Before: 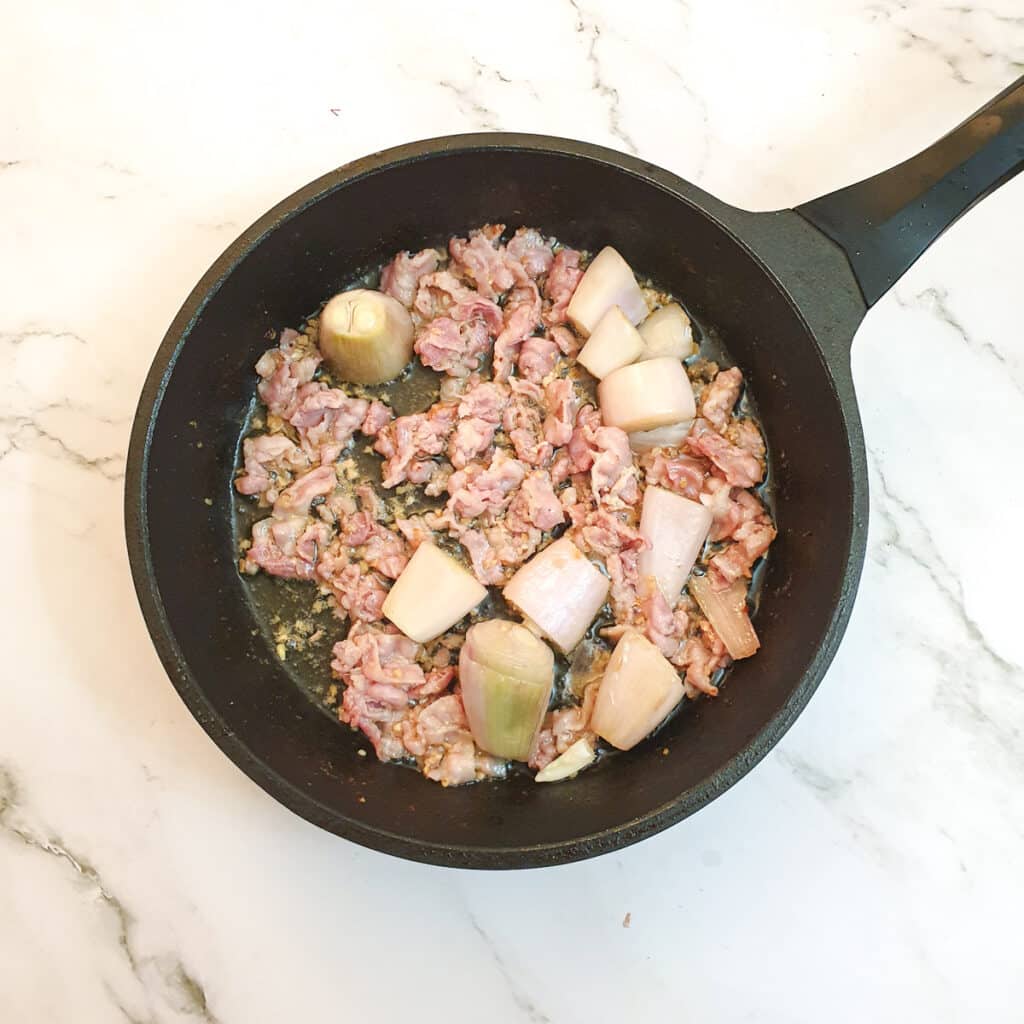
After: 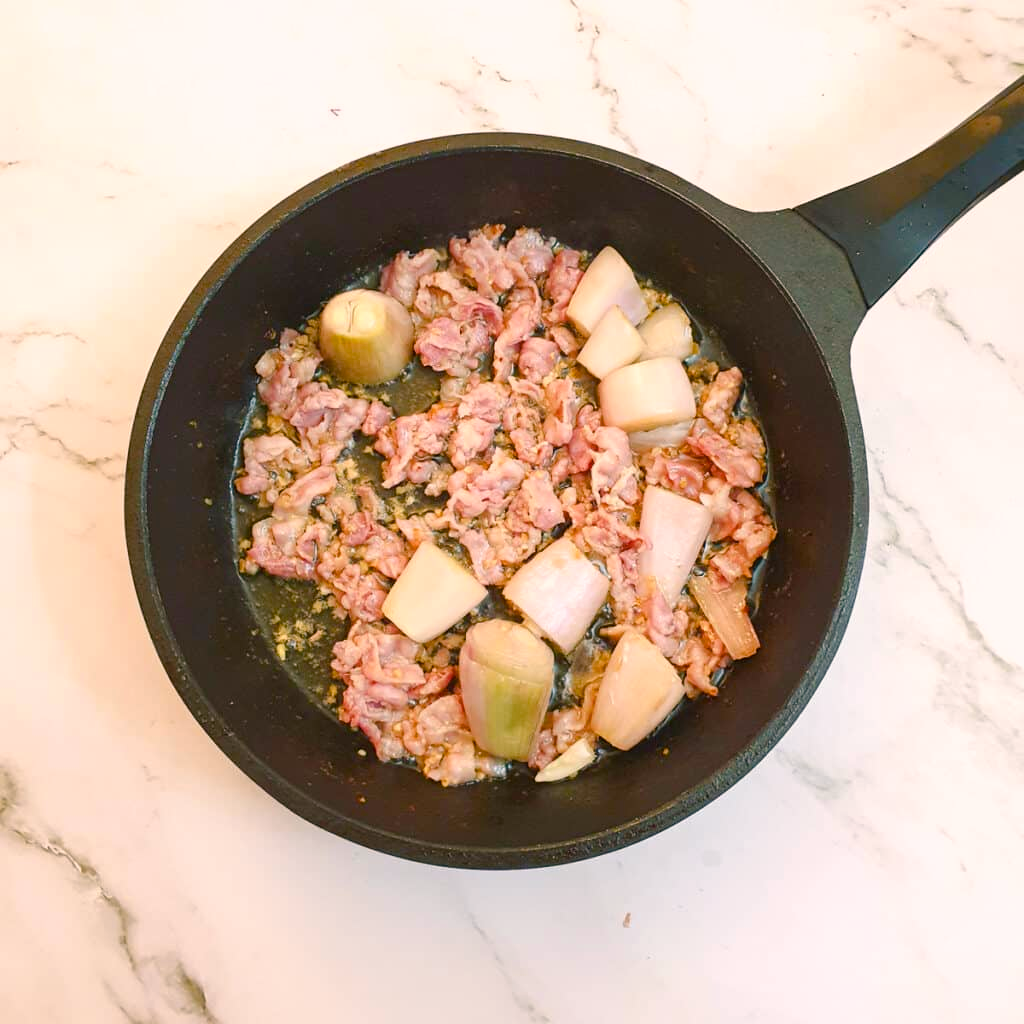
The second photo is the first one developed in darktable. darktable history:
color balance rgb: highlights gain › chroma 2.308%, highlights gain › hue 37.83°, linear chroma grading › global chroma 19.875%, perceptual saturation grading › global saturation 15.816%, perceptual saturation grading › highlights -19.357%, perceptual saturation grading › shadows 20.443%
